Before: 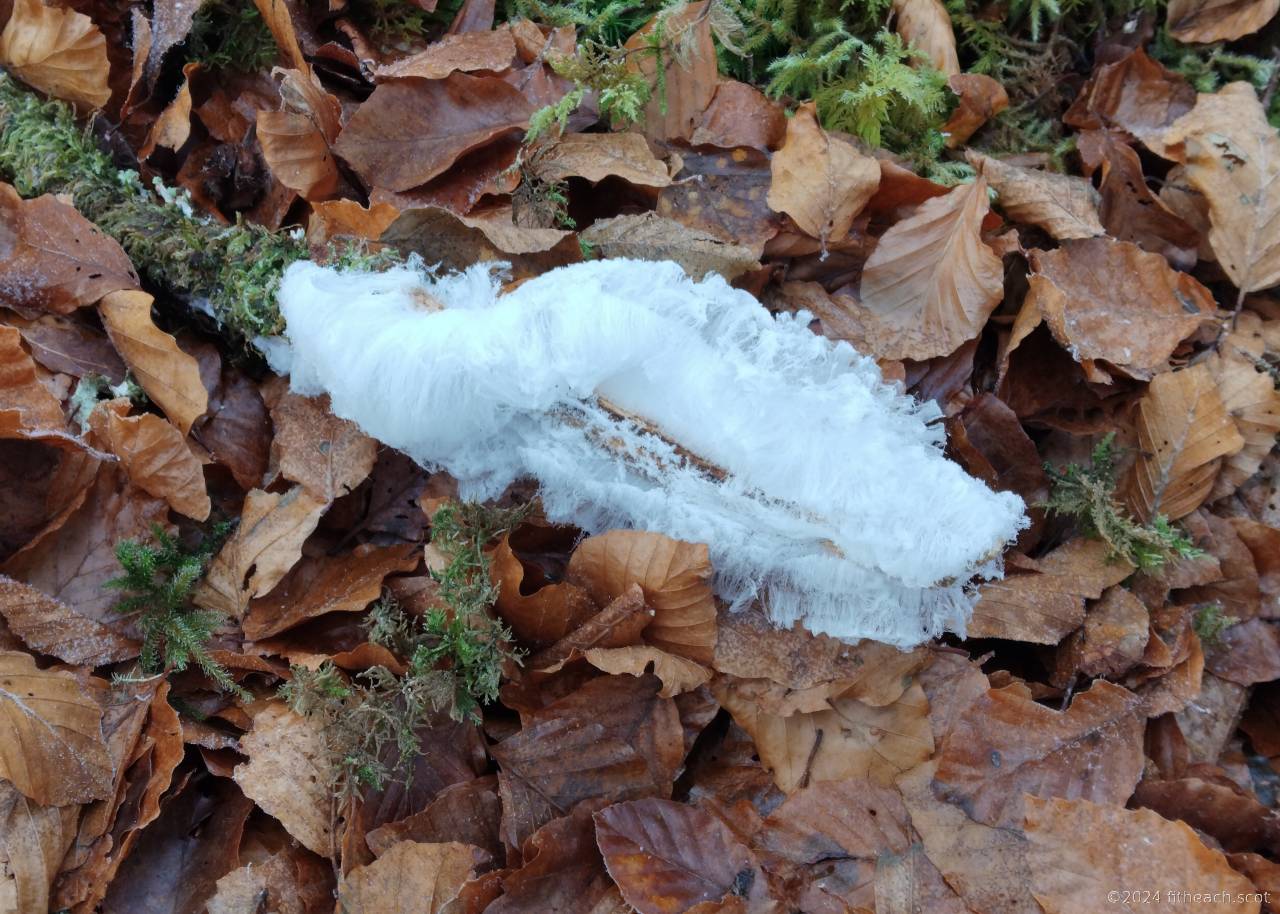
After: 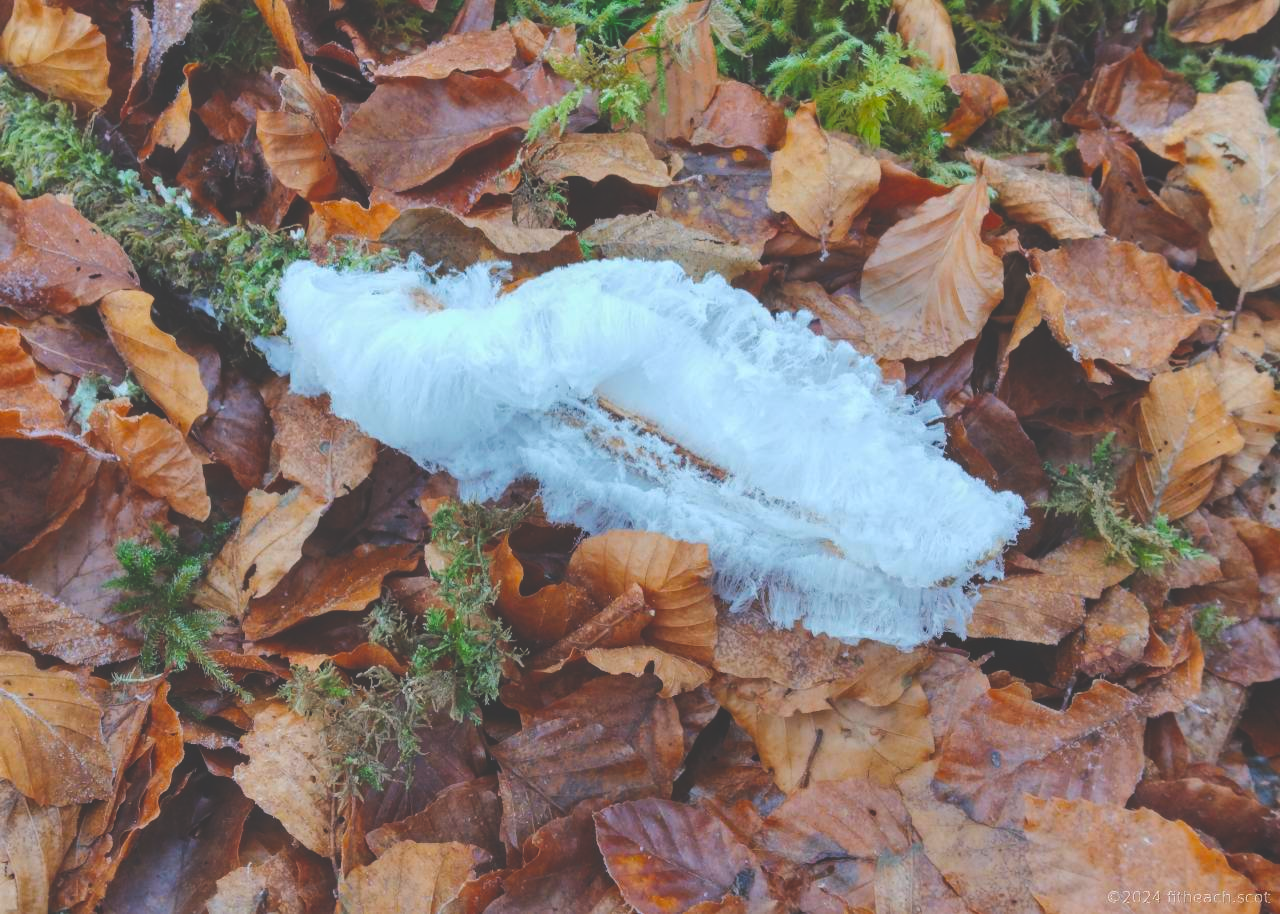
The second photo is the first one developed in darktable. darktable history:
exposure: black level correction -0.03, compensate exposure bias true, compensate highlight preservation false
color balance rgb: highlights gain › chroma 0.118%, highlights gain › hue 330.67°, global offset › luminance 0.237%, global offset › hue 172.28°, perceptual saturation grading › global saturation 37.146%, perceptual saturation grading › shadows 34.723%, perceptual brilliance grading › mid-tones 10.52%, perceptual brilliance grading › shadows 14.934%, contrast -10.3%
local contrast: detail 130%
